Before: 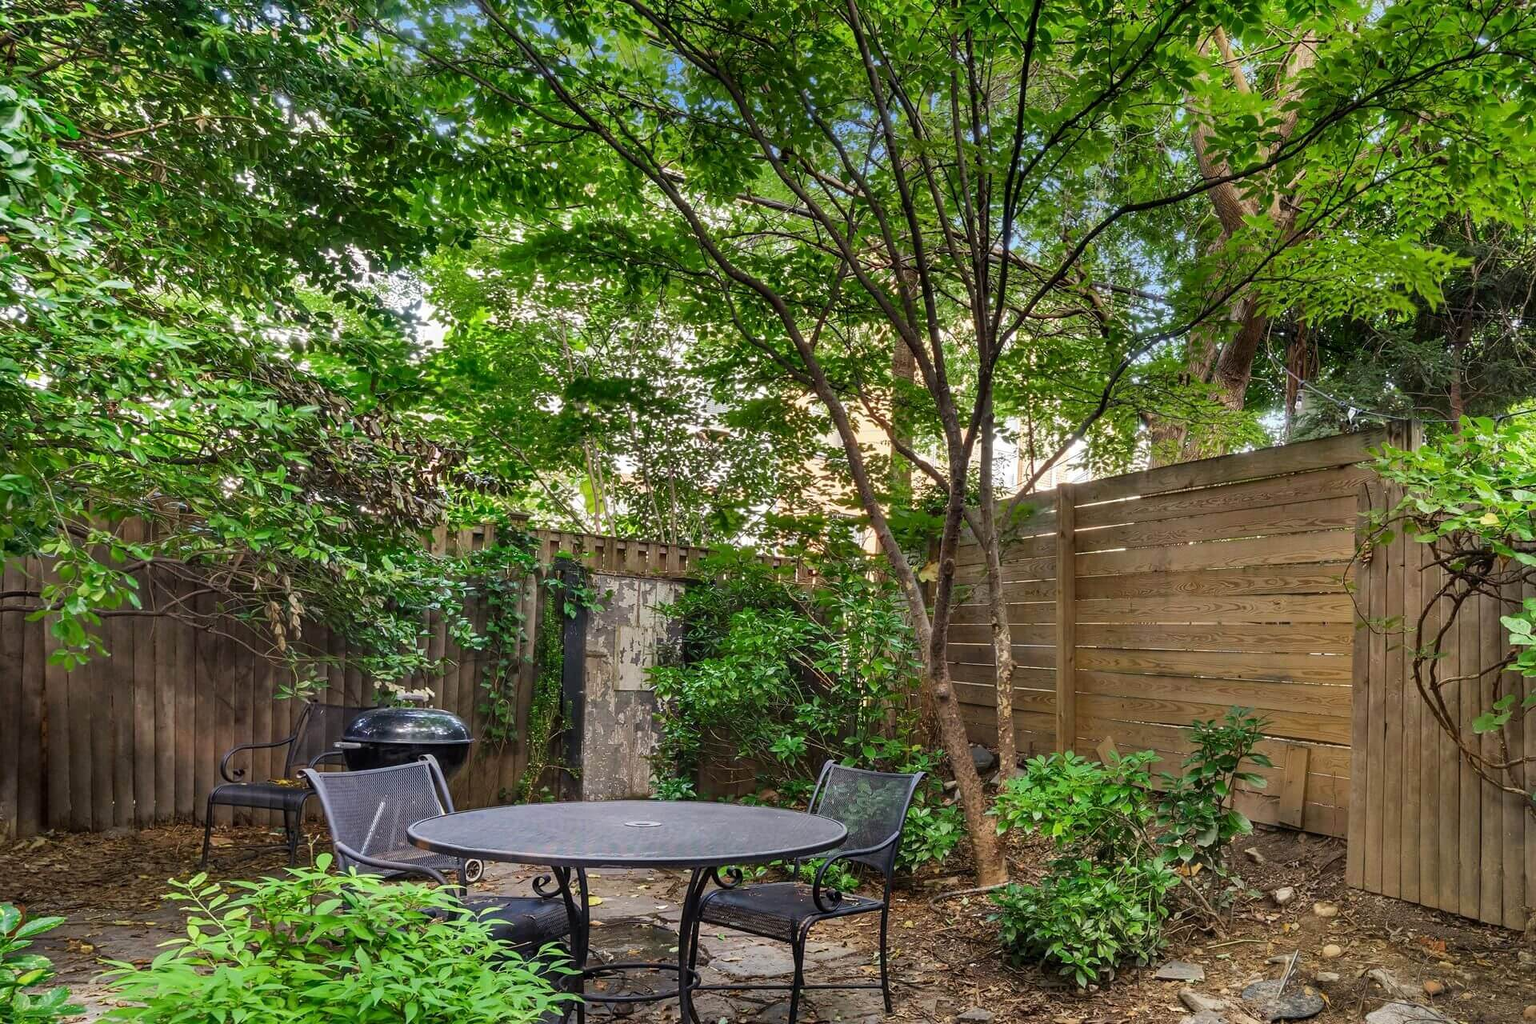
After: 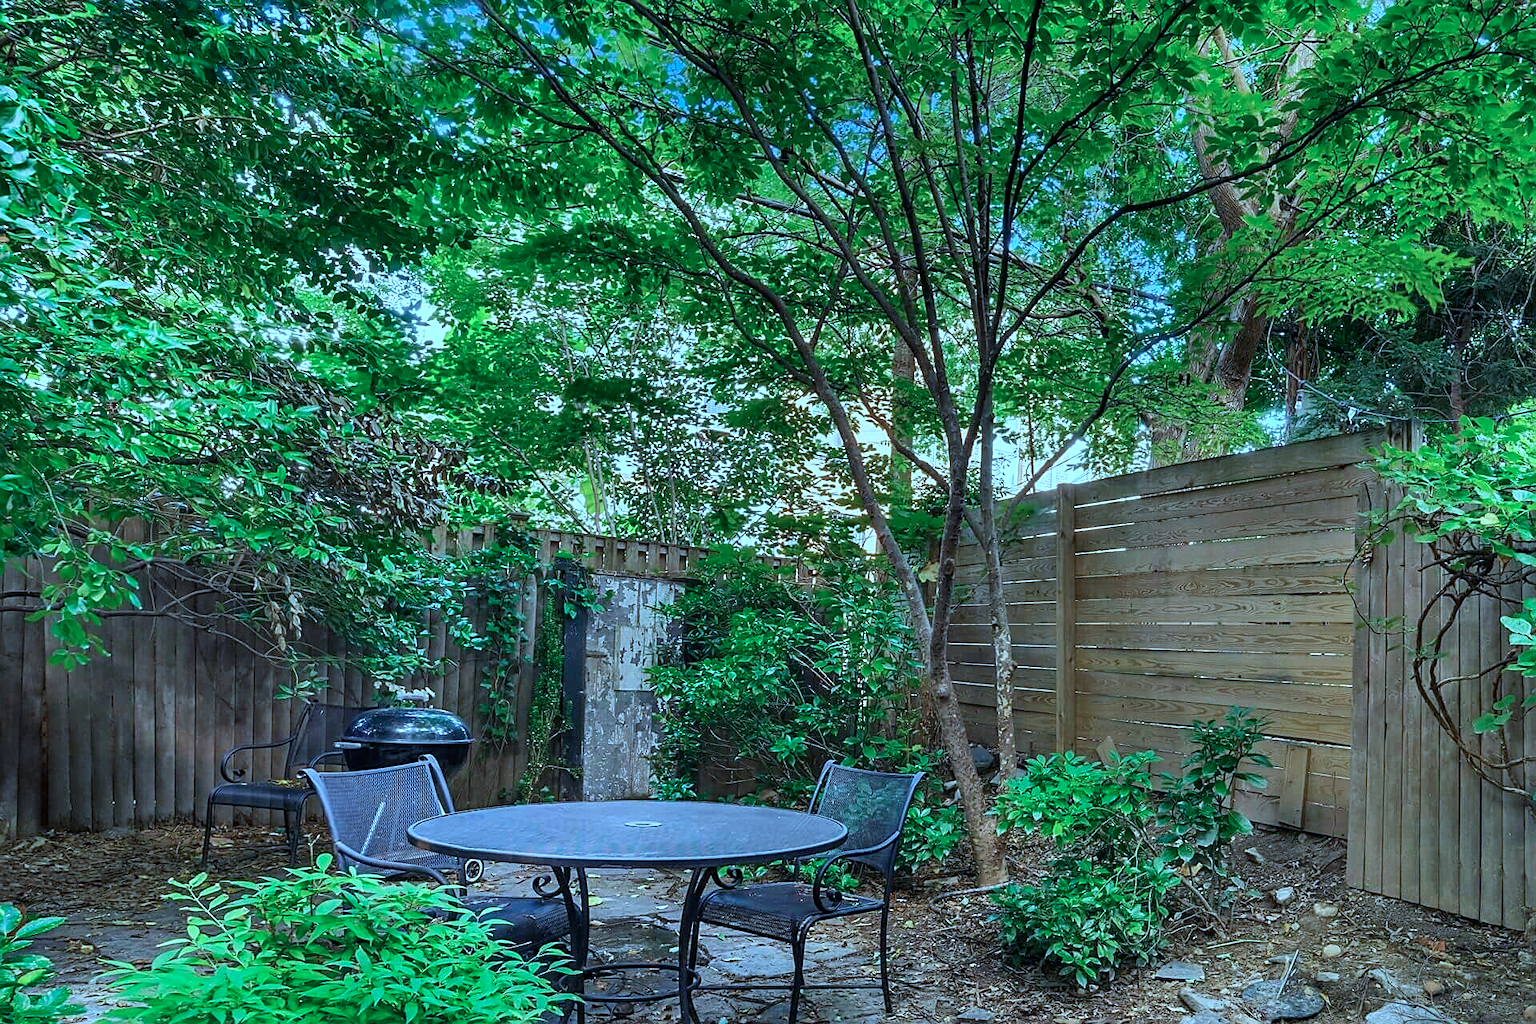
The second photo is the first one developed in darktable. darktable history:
contrast brightness saturation: saturation -0.05
color calibration: illuminant custom, x 0.432, y 0.395, temperature 3098 K
sharpen: on, module defaults
